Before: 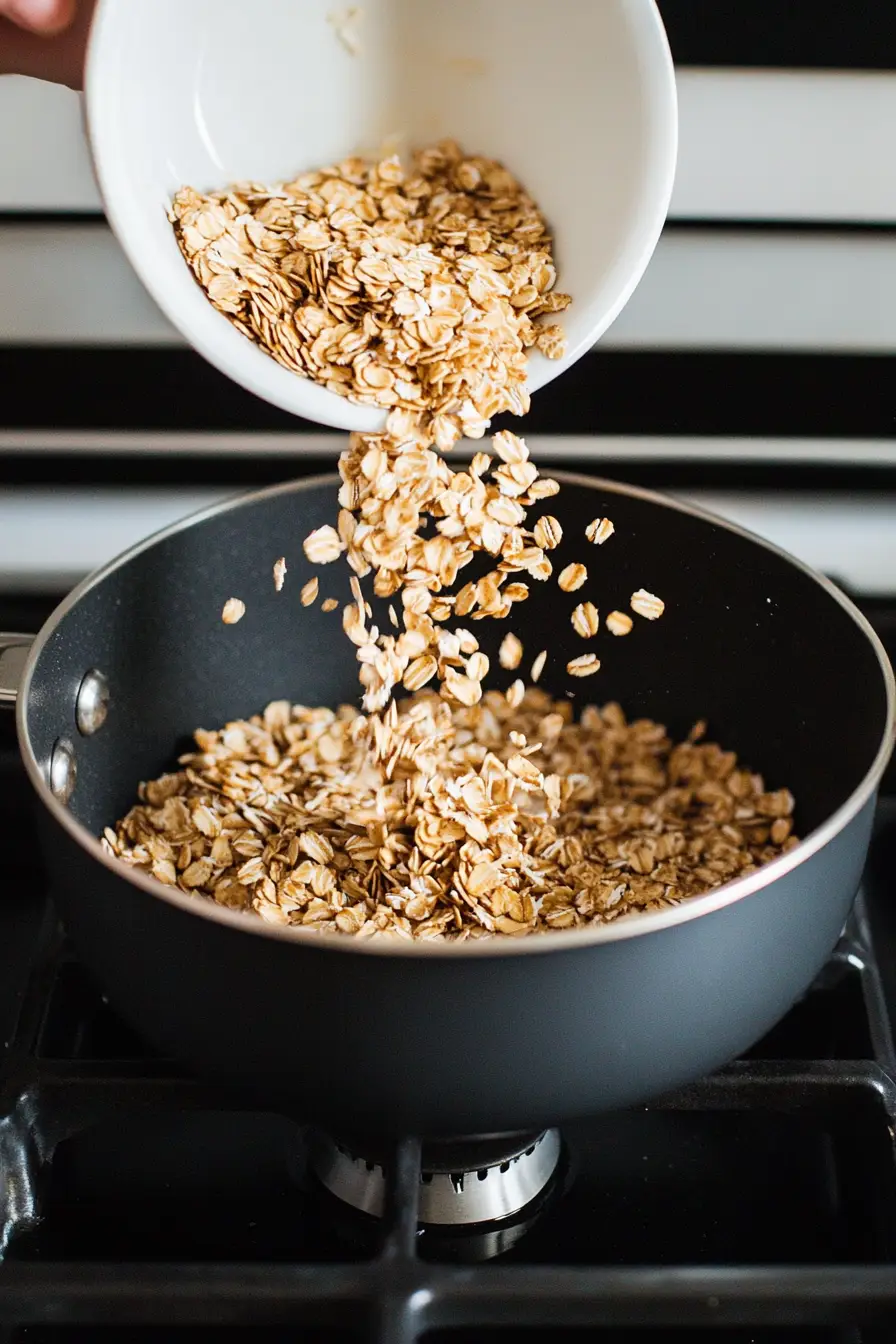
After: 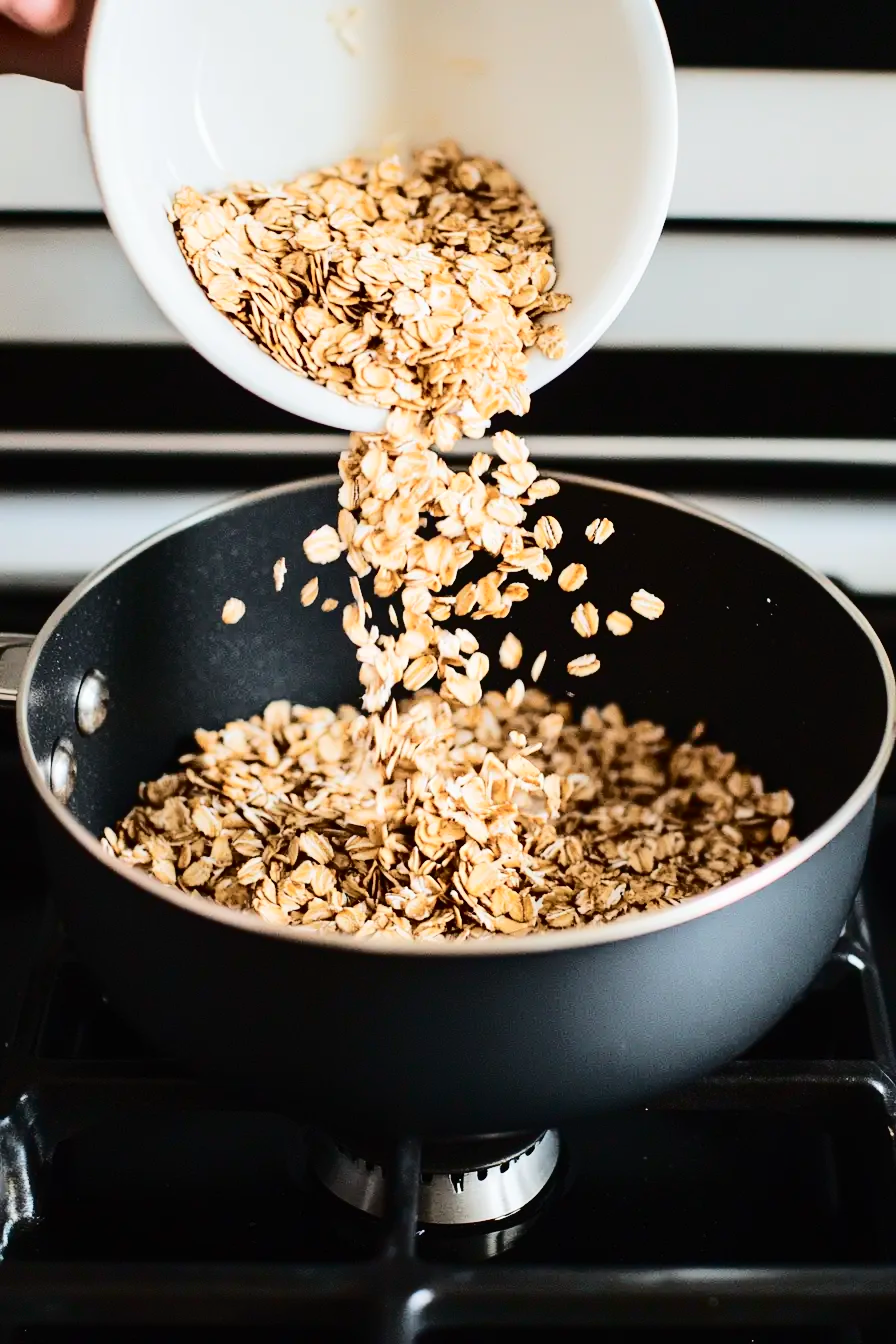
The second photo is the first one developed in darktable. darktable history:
tone curve: curves: ch0 [(0, 0) (0.003, 0.003) (0.011, 0.009) (0.025, 0.018) (0.044, 0.027) (0.069, 0.034) (0.1, 0.043) (0.136, 0.056) (0.177, 0.084) (0.224, 0.138) (0.277, 0.203) (0.335, 0.329) (0.399, 0.451) (0.468, 0.572) (0.543, 0.671) (0.623, 0.754) (0.709, 0.821) (0.801, 0.88) (0.898, 0.938) (1, 1)], color space Lab, independent channels, preserve colors none
